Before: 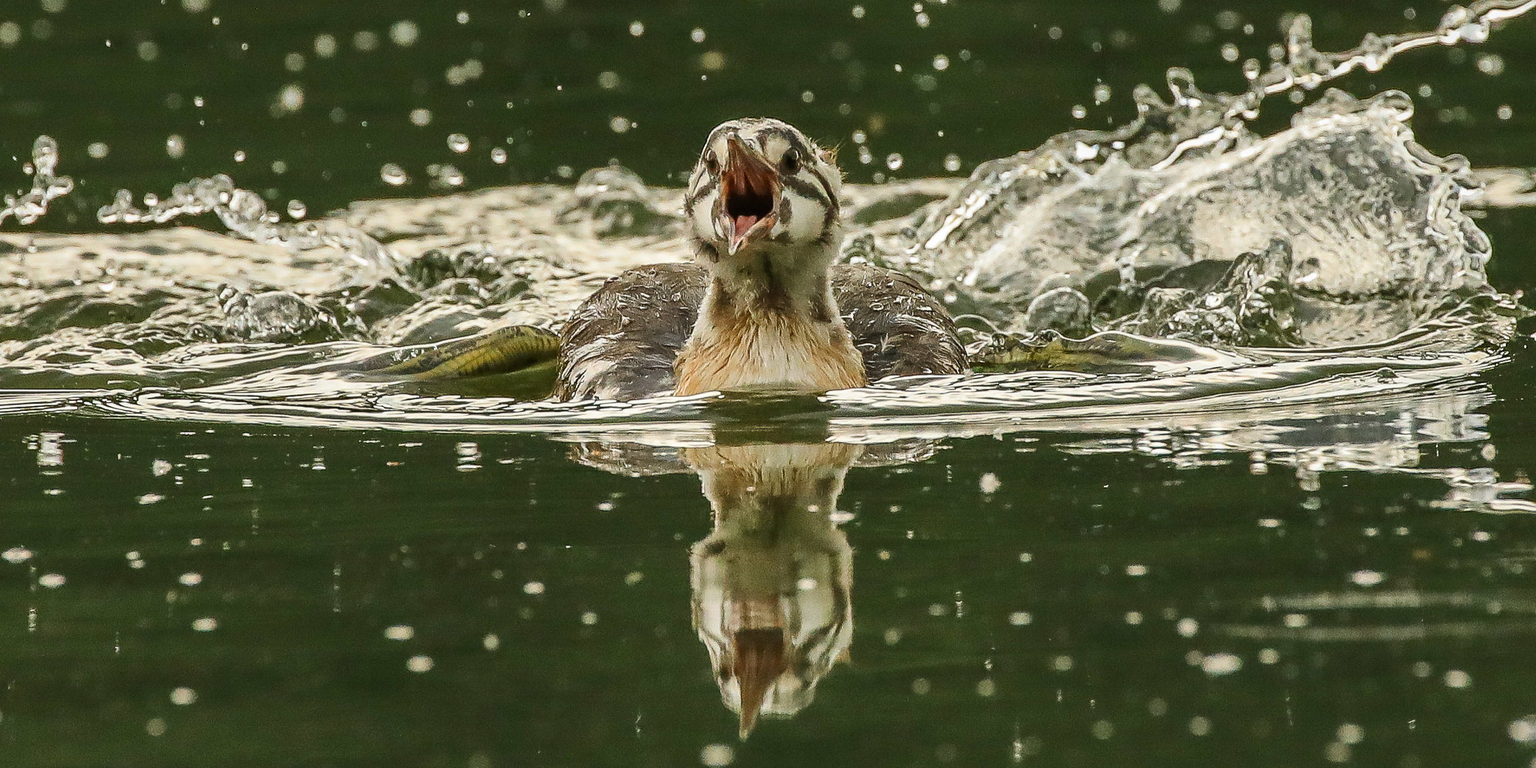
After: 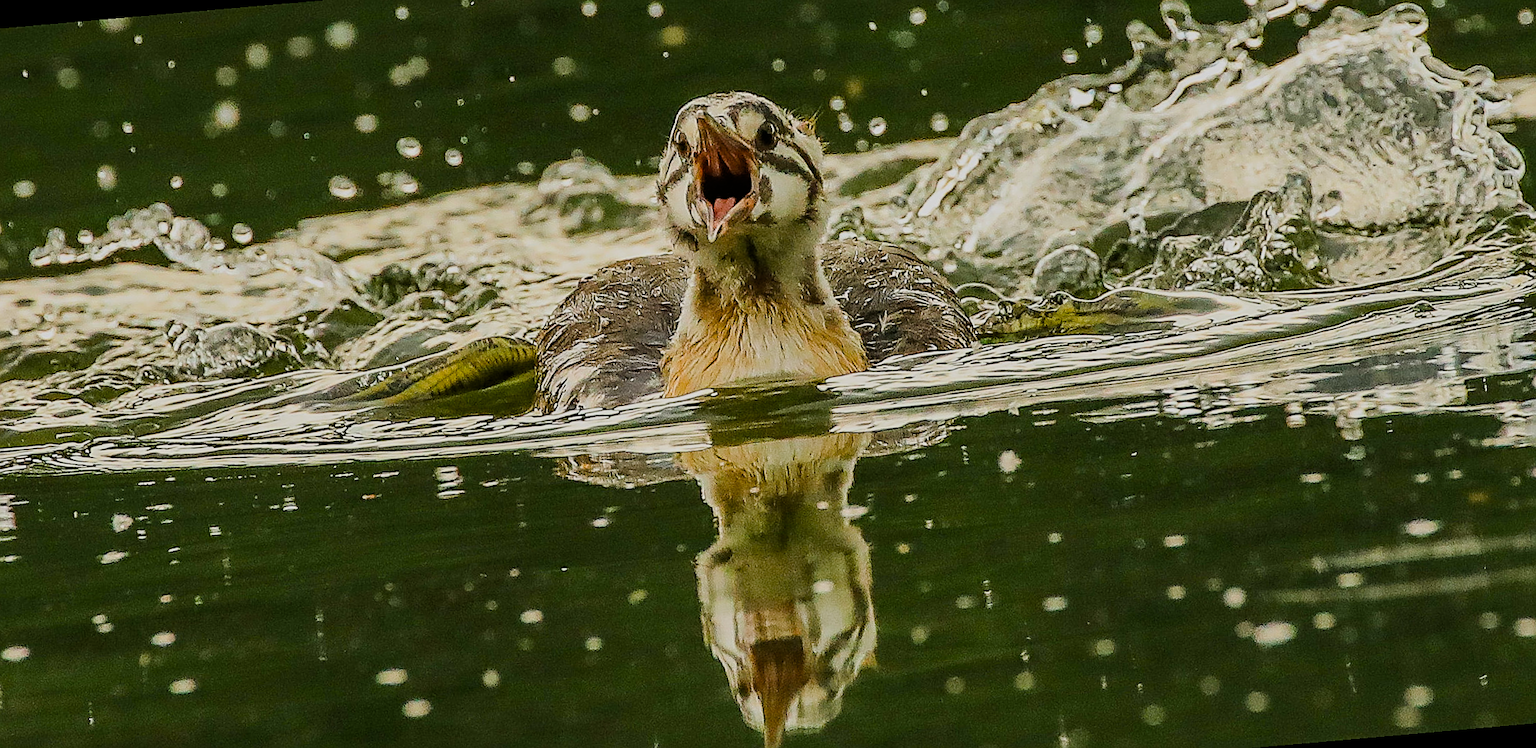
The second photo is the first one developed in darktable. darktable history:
crop and rotate: left 0.614%, top 0.179%, bottom 0.309%
filmic rgb: black relative exposure -7.65 EV, white relative exposure 4.56 EV, hardness 3.61
sharpen: on, module defaults
rotate and perspective: rotation -5°, crop left 0.05, crop right 0.952, crop top 0.11, crop bottom 0.89
color balance rgb: perceptual saturation grading › global saturation 30%, global vibrance 20%
